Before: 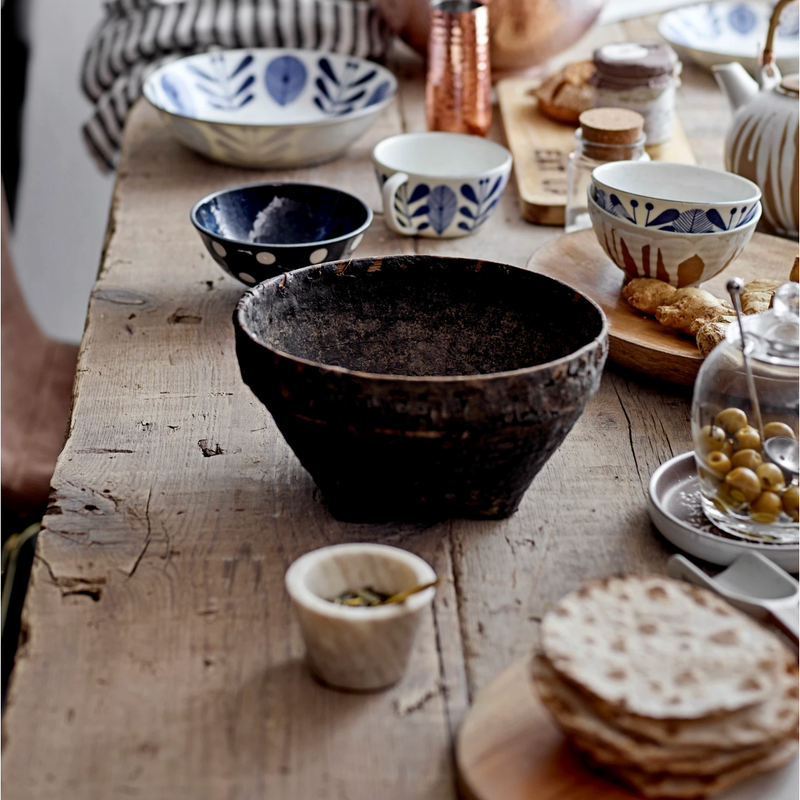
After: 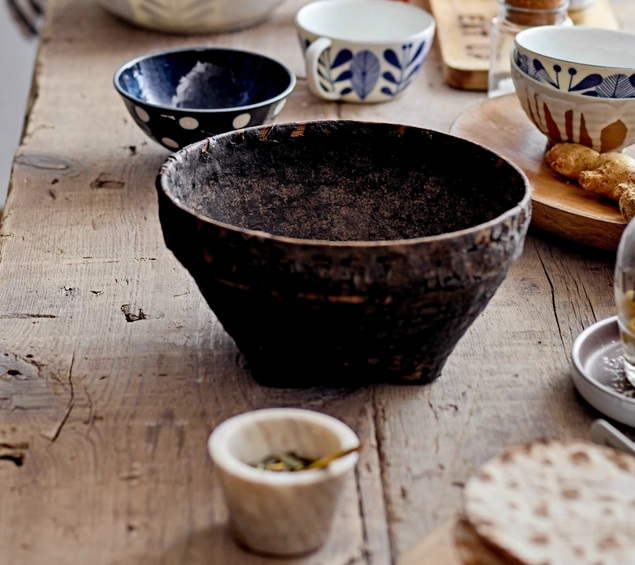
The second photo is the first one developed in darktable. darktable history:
crop: left 9.712%, top 16.928%, right 10.845%, bottom 12.332%
contrast brightness saturation: contrast 0.07, brightness 0.08, saturation 0.18
